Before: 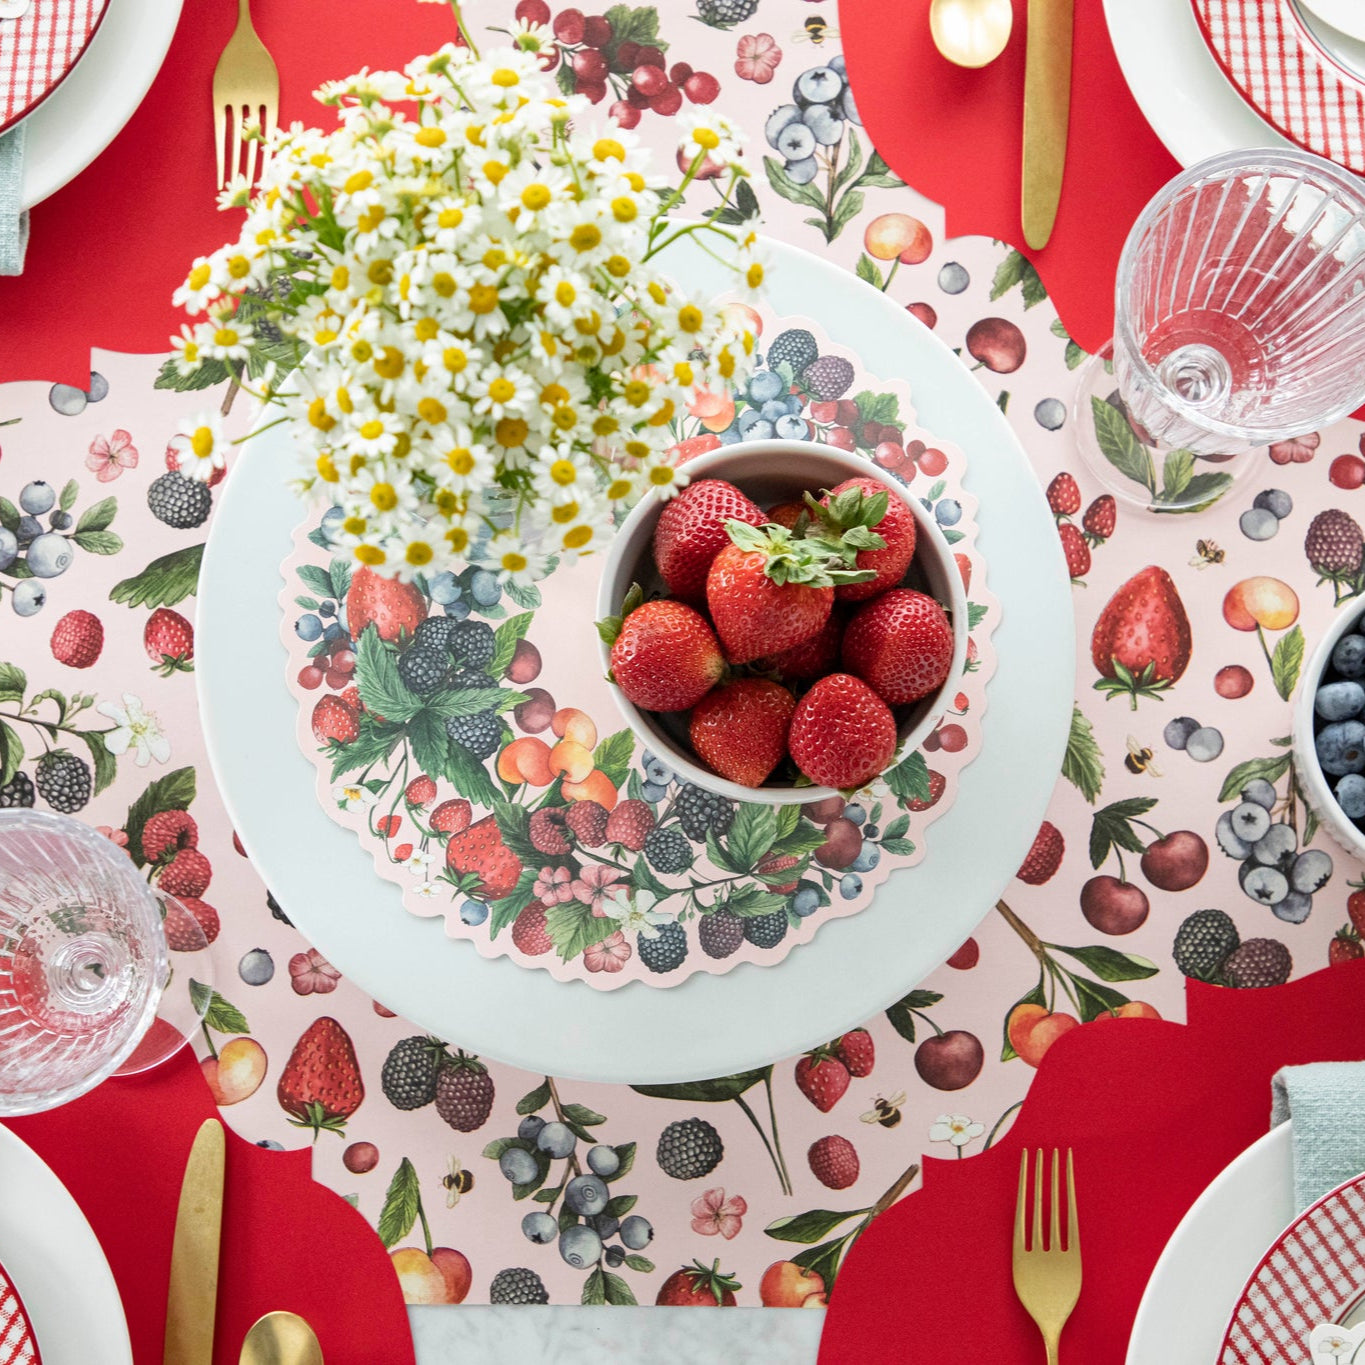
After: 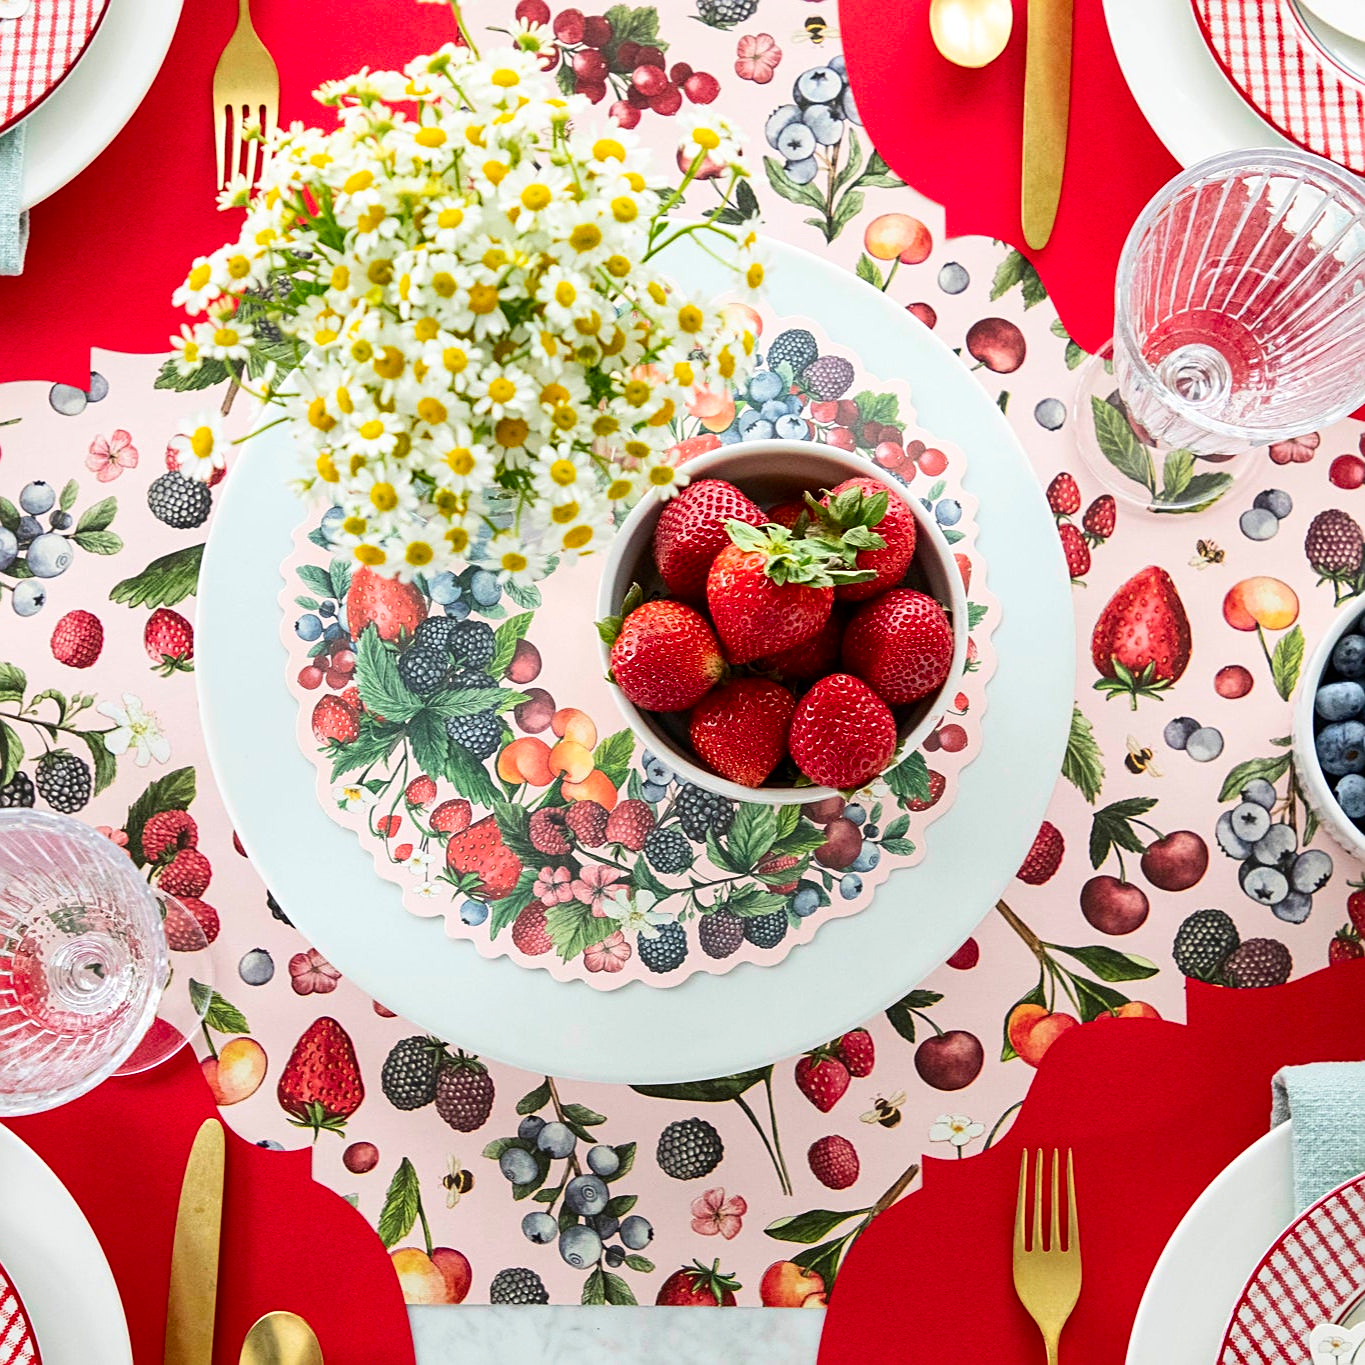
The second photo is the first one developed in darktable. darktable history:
tone equalizer: edges refinement/feathering 500, mask exposure compensation -1.57 EV, preserve details no
sharpen: on, module defaults
contrast brightness saturation: contrast 0.169, saturation 0.31
